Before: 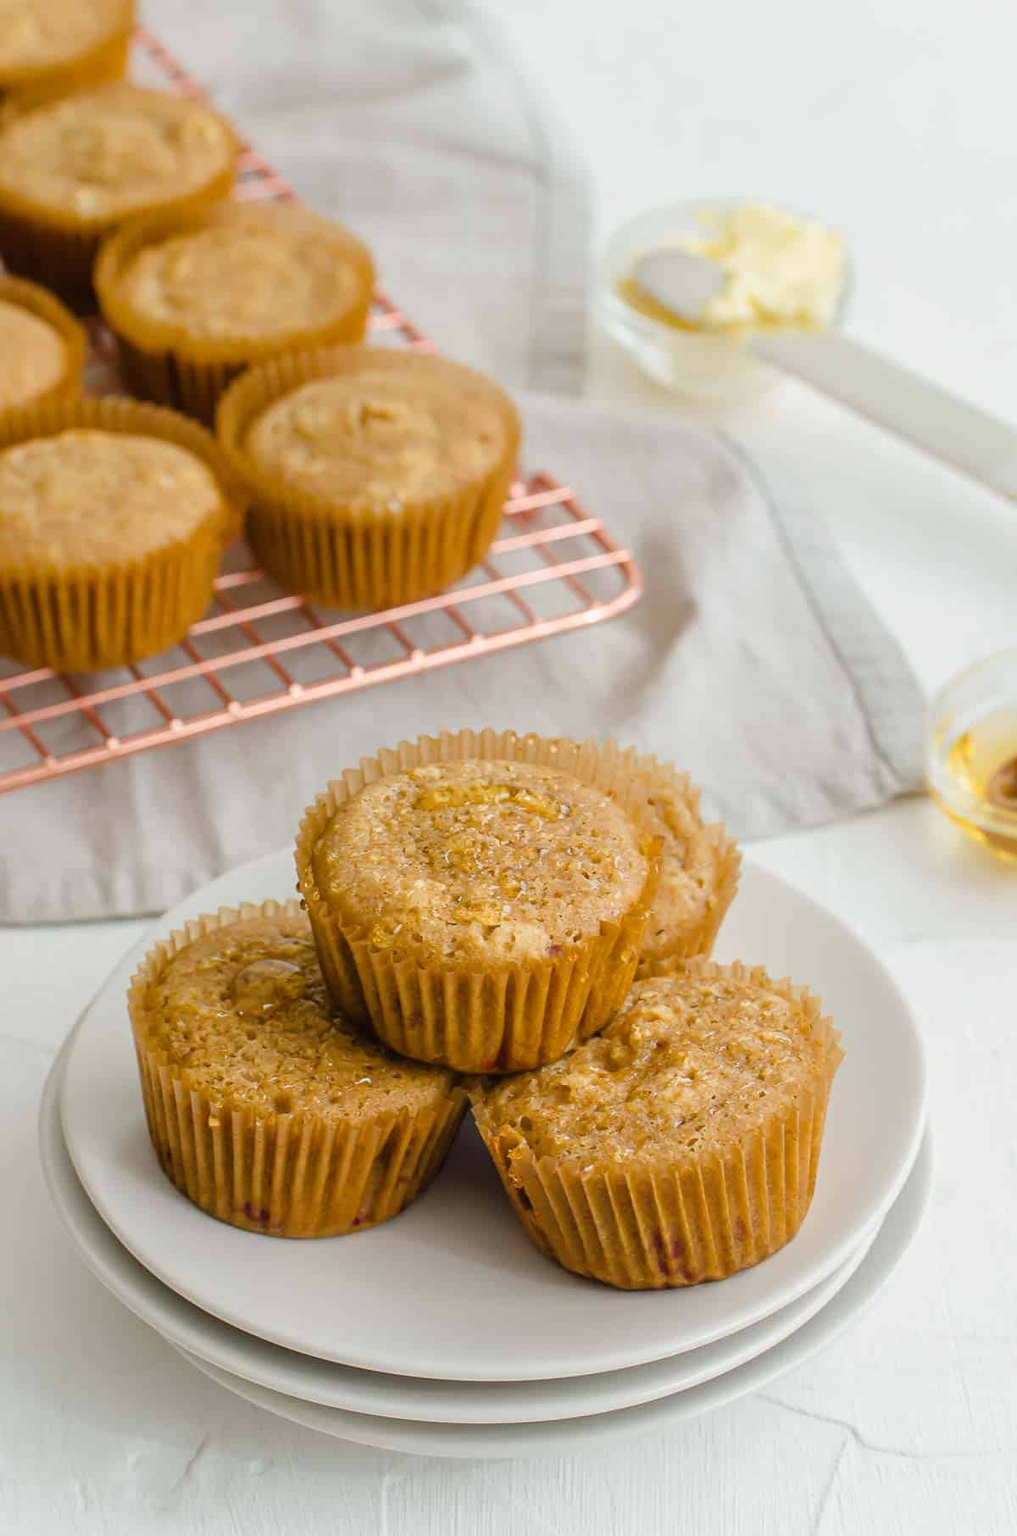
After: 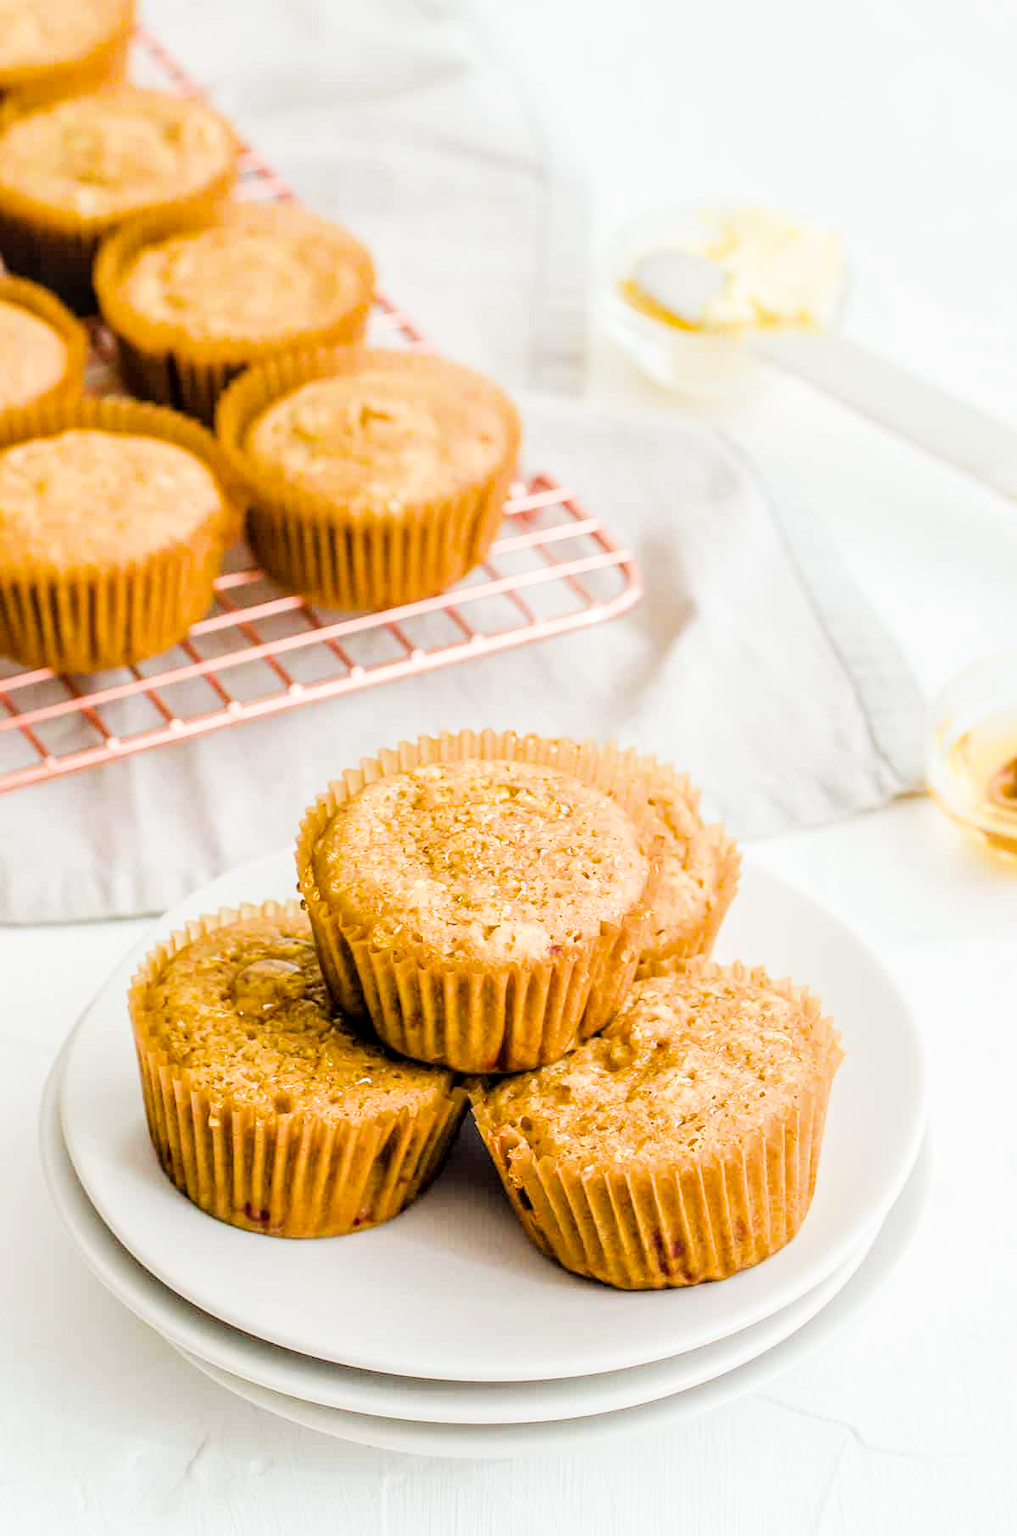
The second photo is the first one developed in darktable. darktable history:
exposure: black level correction 0, exposure 1.1 EV, compensate exposure bias true, compensate highlight preservation false
color balance rgb: perceptual saturation grading › global saturation 10%, global vibrance 10%
filmic rgb: black relative exposure -5 EV, hardness 2.88, contrast 1.3, highlights saturation mix -30%
local contrast: on, module defaults
